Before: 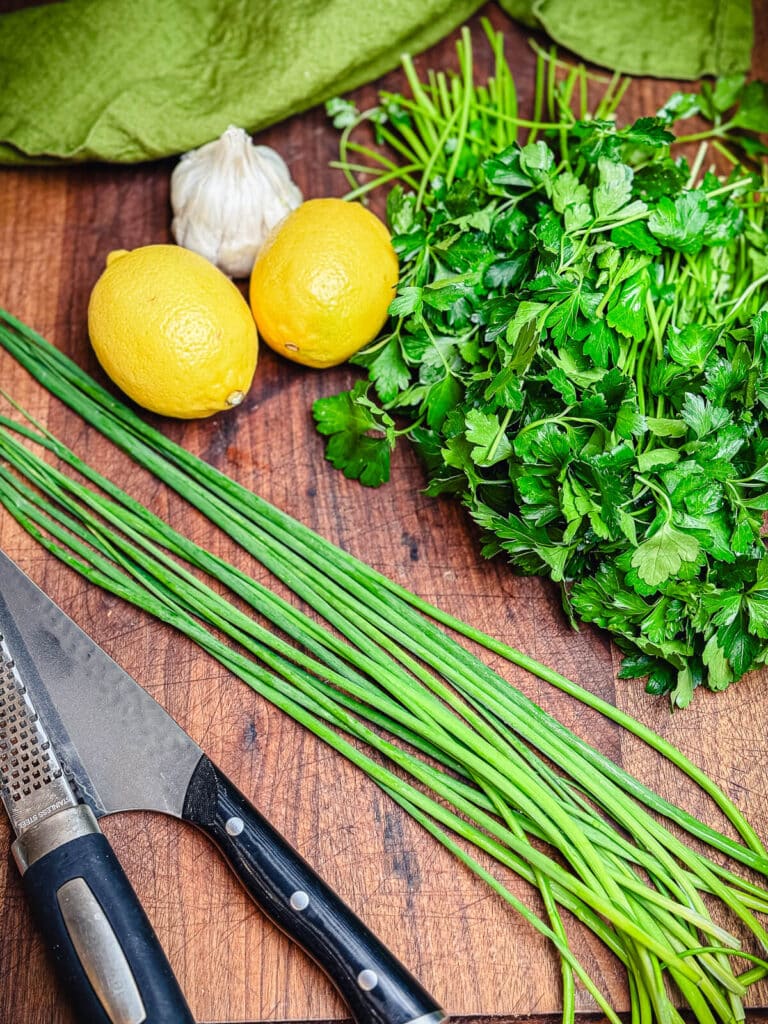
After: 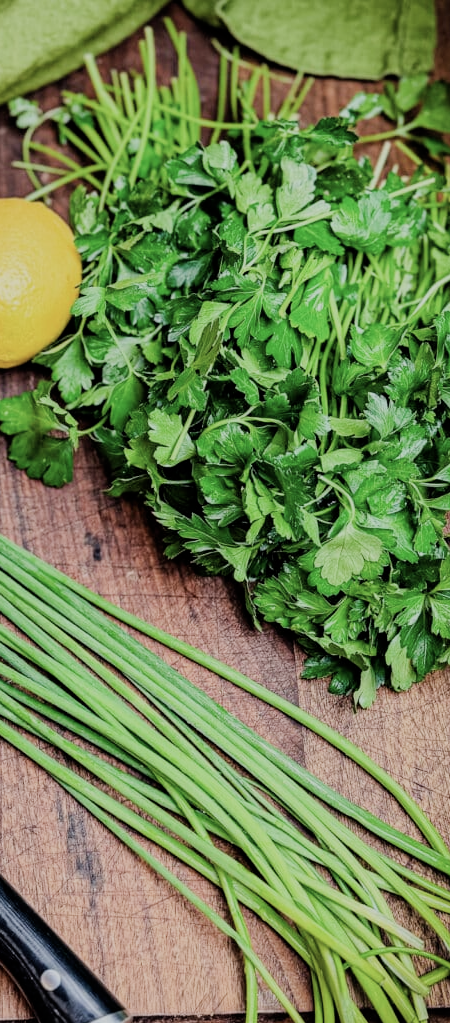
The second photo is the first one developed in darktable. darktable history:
crop: left 41.402%
contrast brightness saturation: contrast 0.06, brightness -0.01, saturation -0.23
filmic rgb: black relative exposure -9.22 EV, white relative exposure 6.77 EV, hardness 3.07, contrast 1.05
